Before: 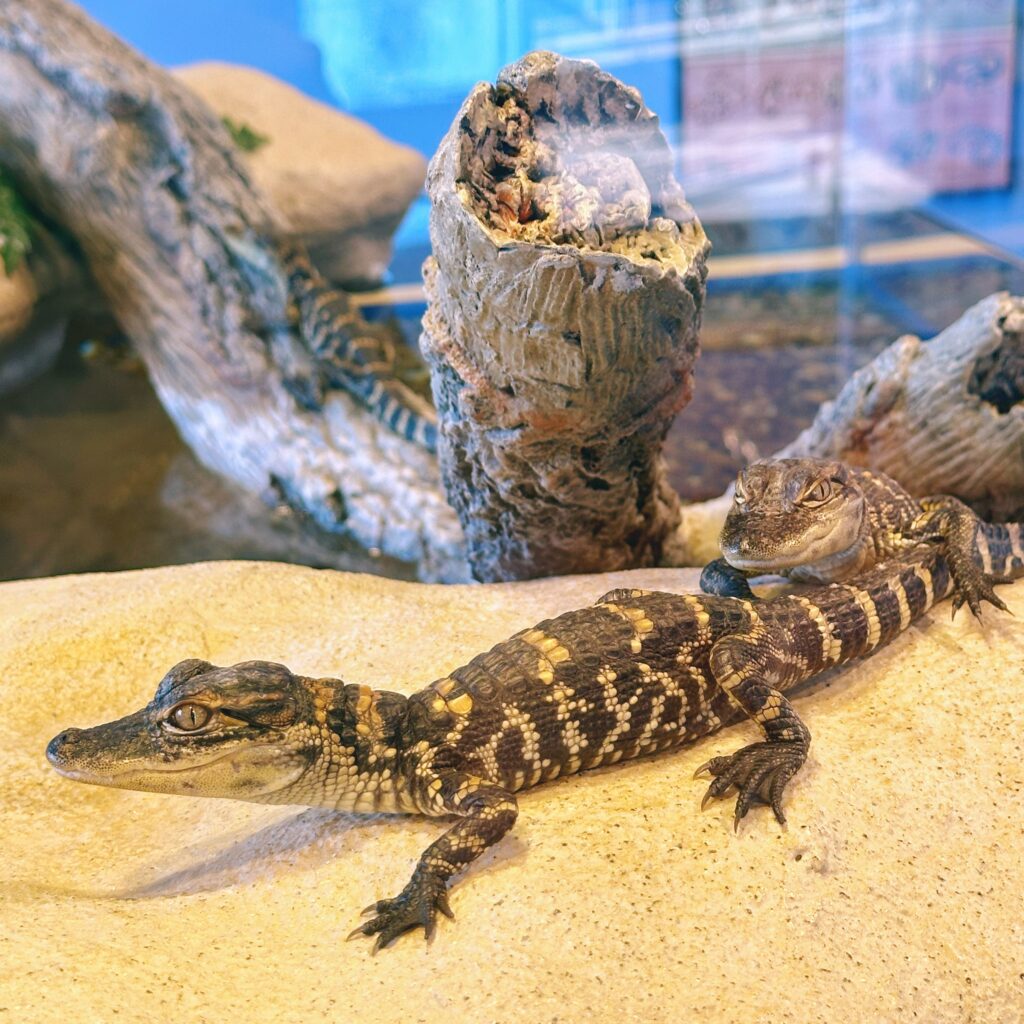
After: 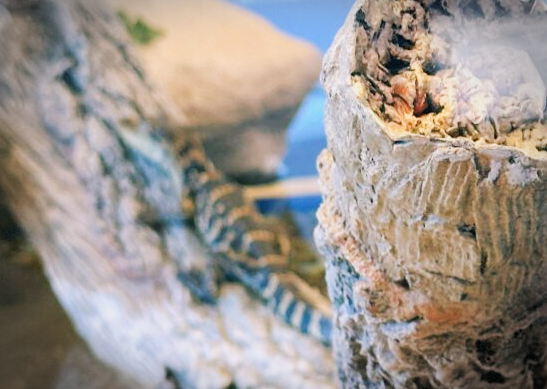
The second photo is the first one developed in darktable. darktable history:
filmic rgb: black relative exposure -7.65 EV, white relative exposure 3.95 EV, hardness 4.01, contrast 1.097, highlights saturation mix -30.36%
crop: left 10.277%, top 10.542%, right 36.296%, bottom 51.43%
vignetting: automatic ratio true, dithering 8-bit output, unbound false
exposure: exposure 0.635 EV, compensate exposure bias true, compensate highlight preservation false
